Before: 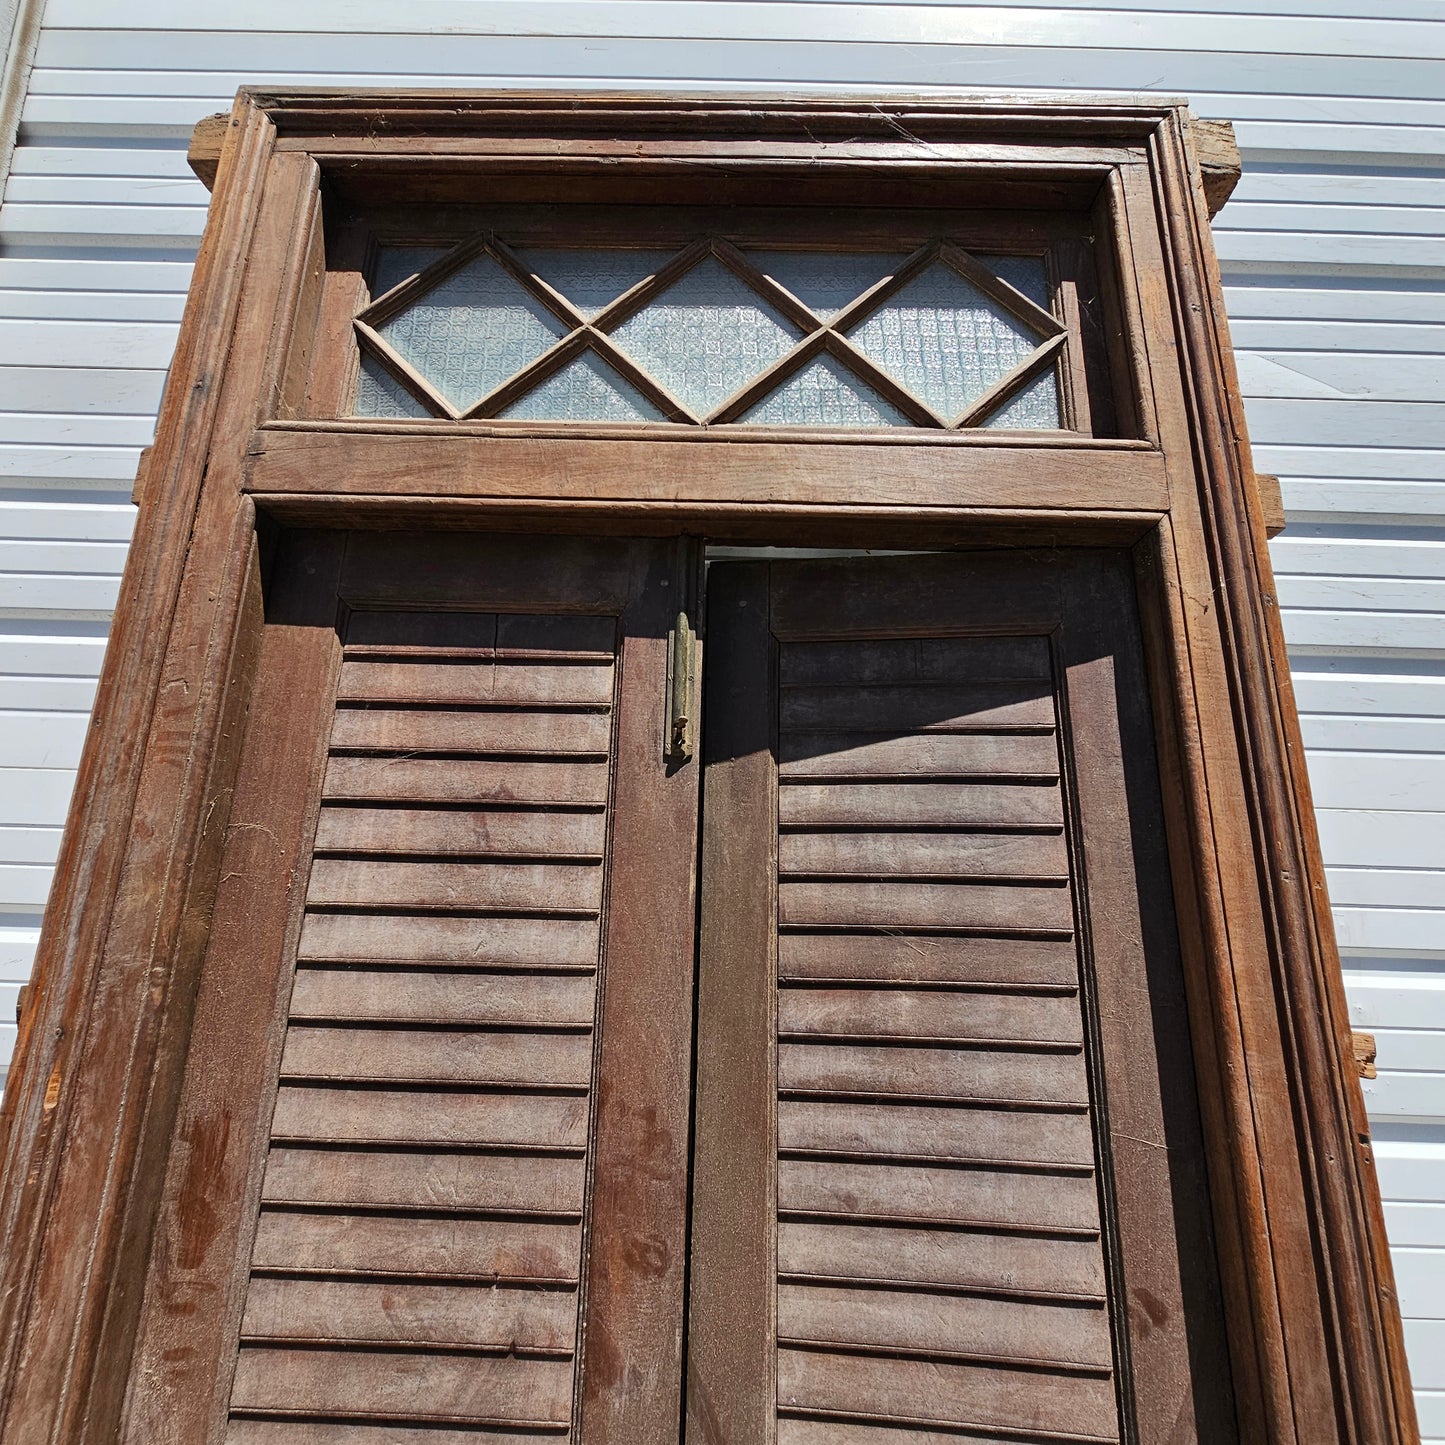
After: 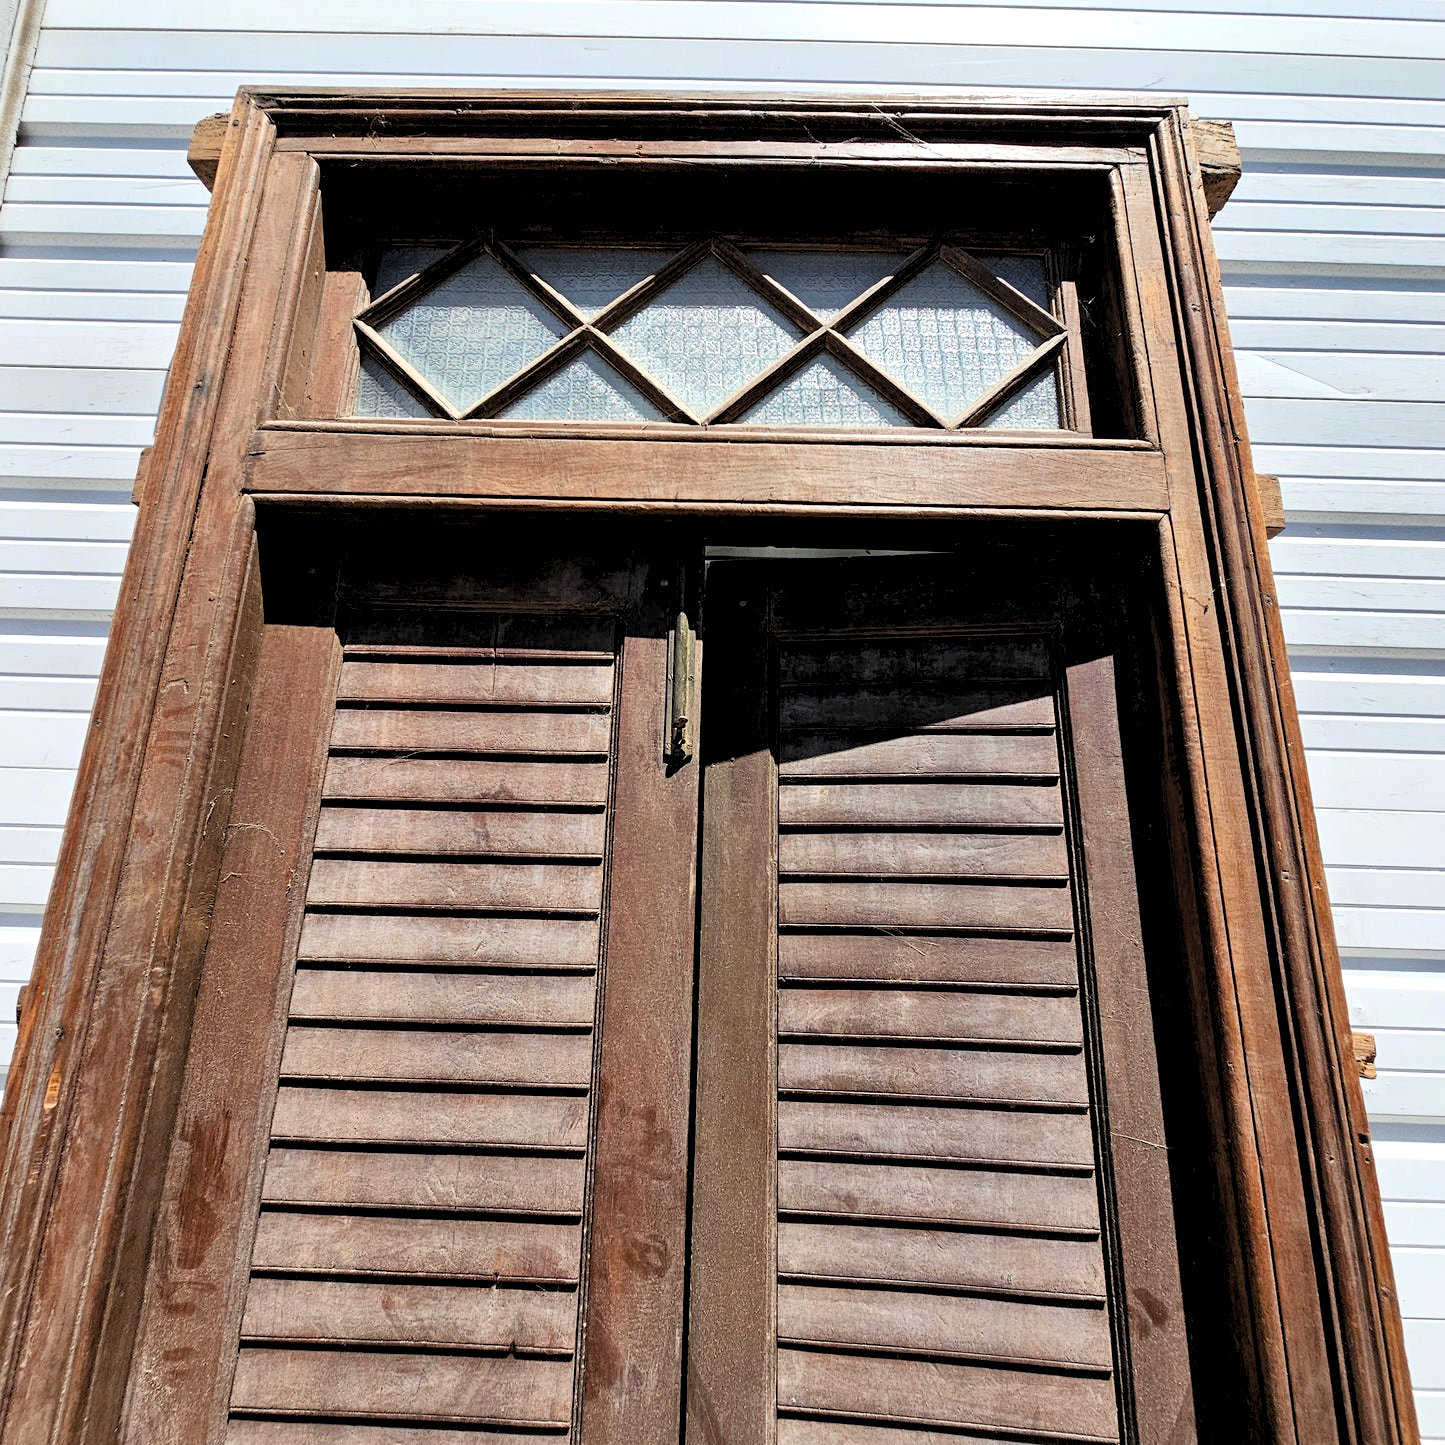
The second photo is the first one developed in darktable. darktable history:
shadows and highlights: shadows -12.5, white point adjustment 4, highlights 28.33
rgb levels: levels [[0.013, 0.434, 0.89], [0, 0.5, 1], [0, 0.5, 1]]
